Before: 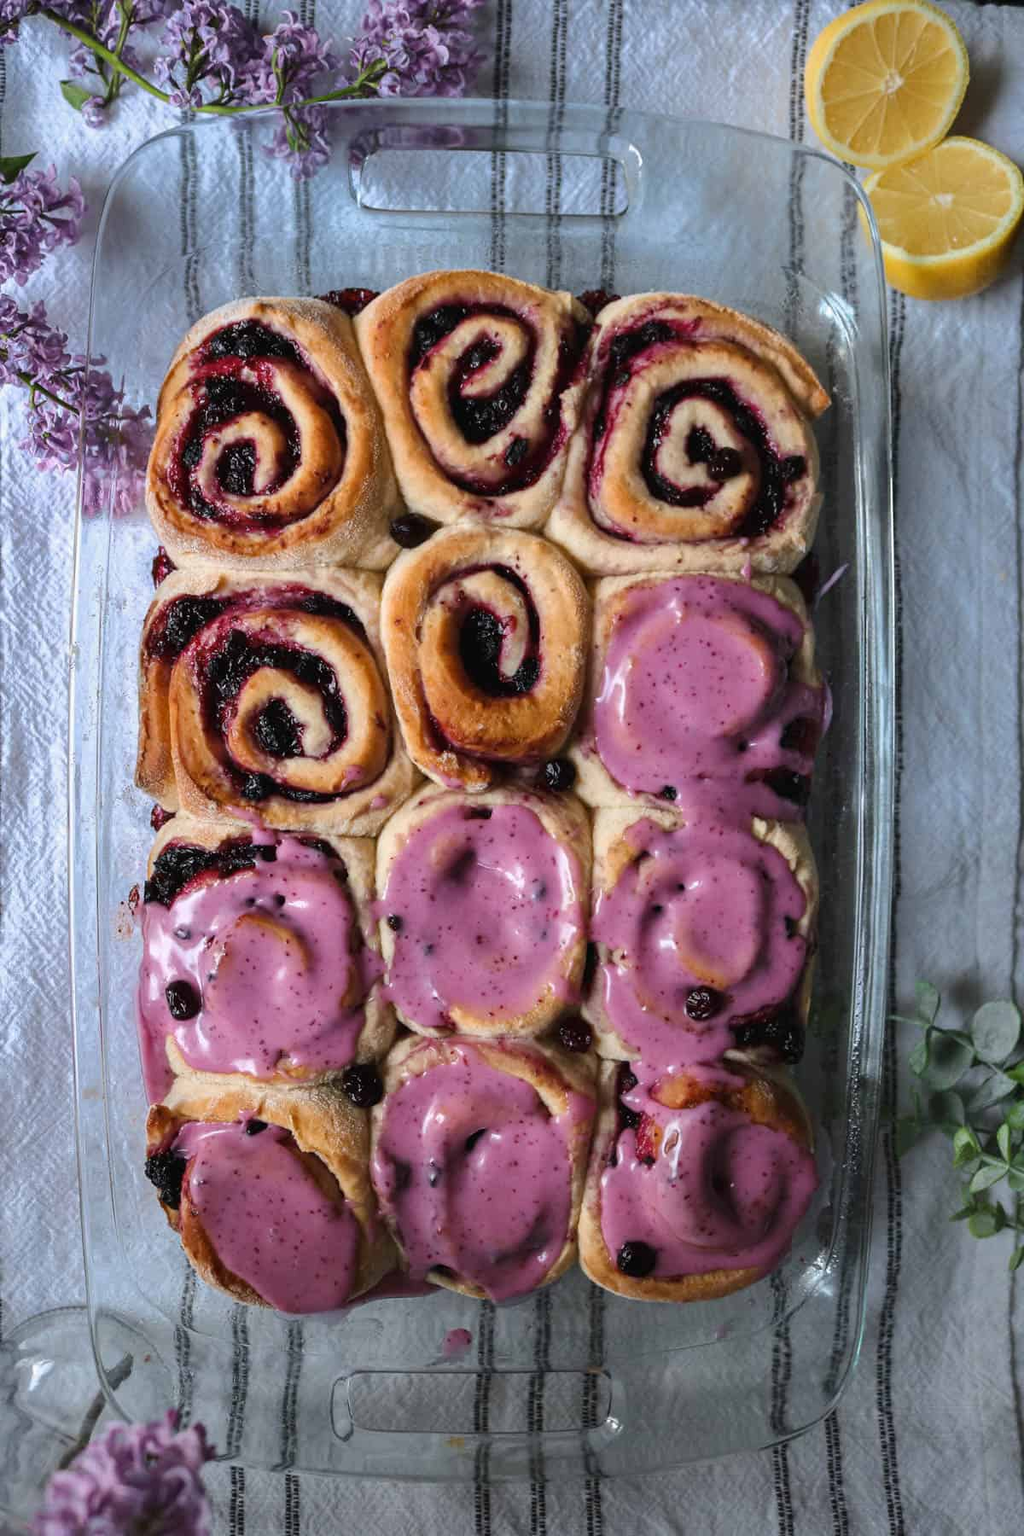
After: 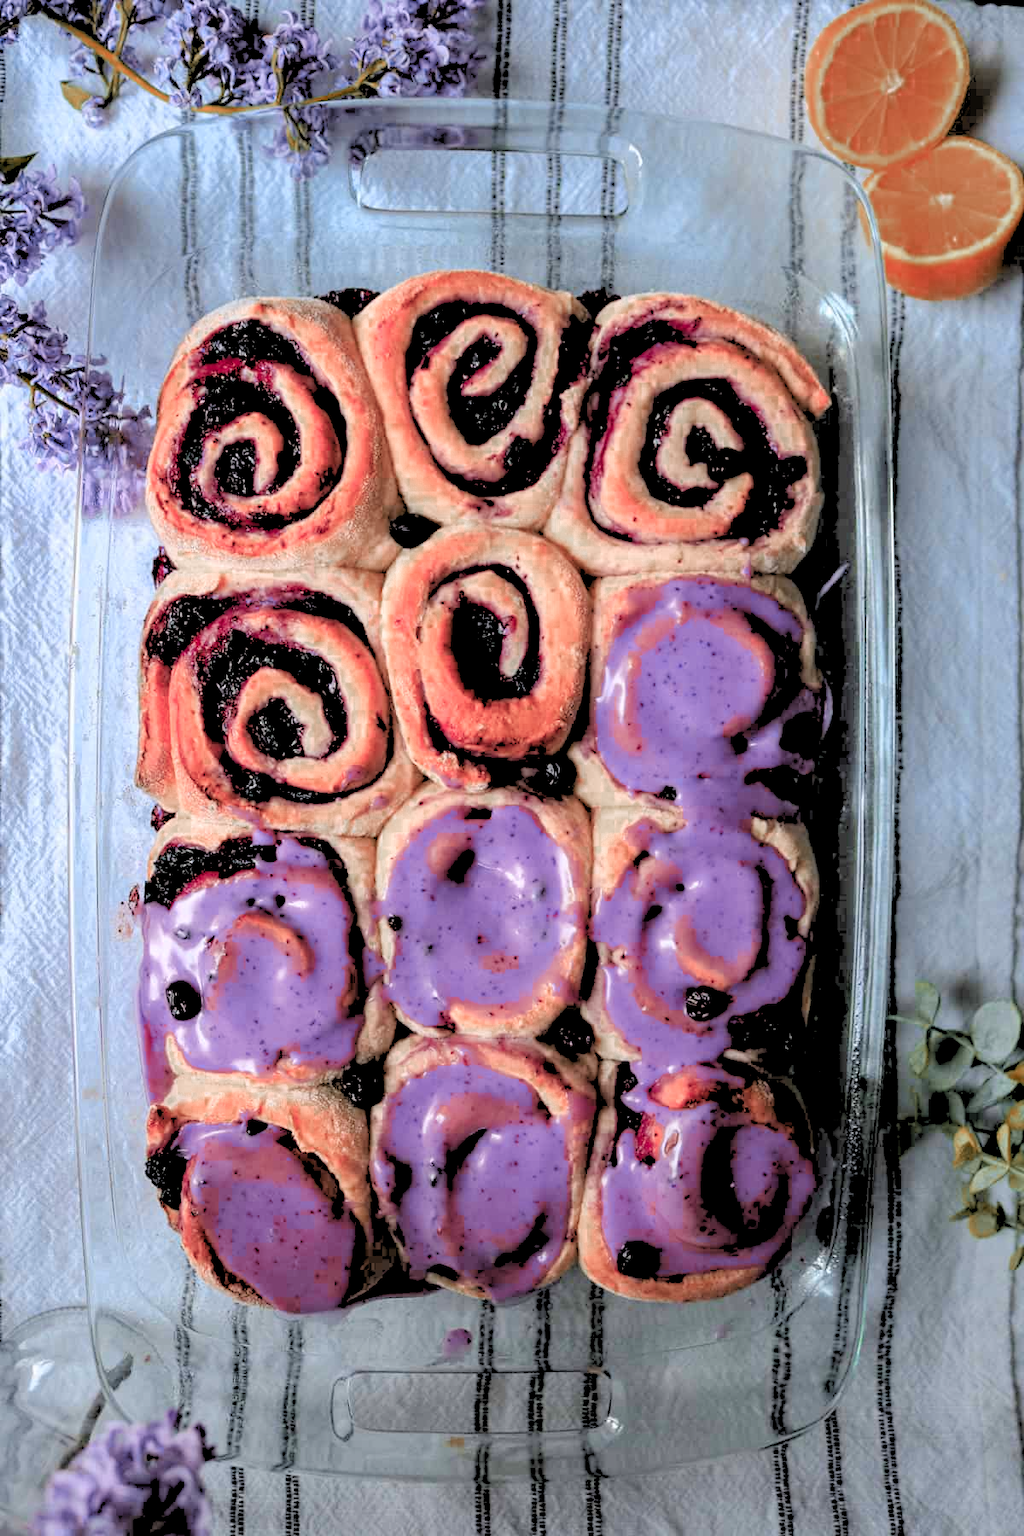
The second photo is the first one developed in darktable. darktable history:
color zones: curves: ch0 [(0.006, 0.385) (0.143, 0.563) (0.243, 0.321) (0.352, 0.464) (0.516, 0.456) (0.625, 0.5) (0.75, 0.5) (0.875, 0.5)]; ch1 [(0, 0.5) (0.134, 0.504) (0.246, 0.463) (0.421, 0.515) (0.5, 0.56) (0.625, 0.5) (0.75, 0.5) (0.875, 0.5)]; ch2 [(0, 0.5) (0.131, 0.426) (0.307, 0.289) (0.38, 0.188) (0.513, 0.216) (0.625, 0.548) (0.75, 0.468) (0.838, 0.396) (0.971, 0.311)]
rgb levels: levels [[0.027, 0.429, 0.996], [0, 0.5, 1], [0, 0.5, 1]]
